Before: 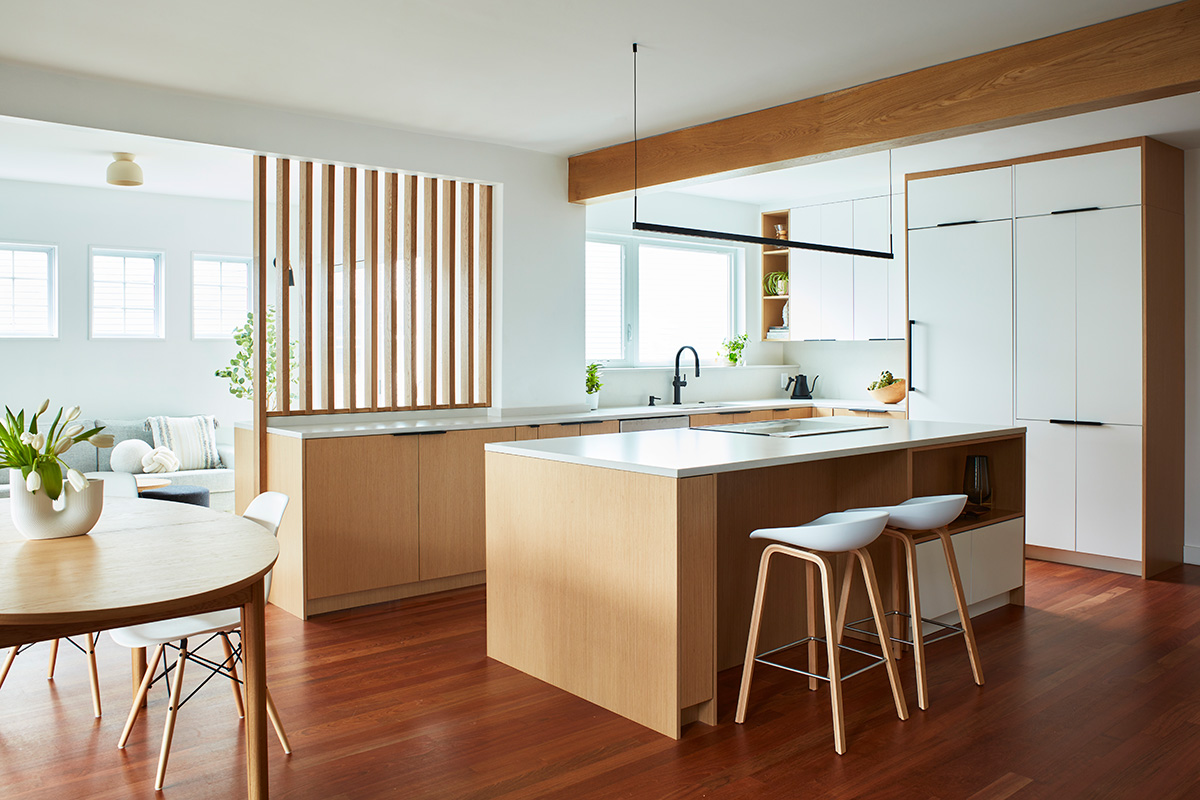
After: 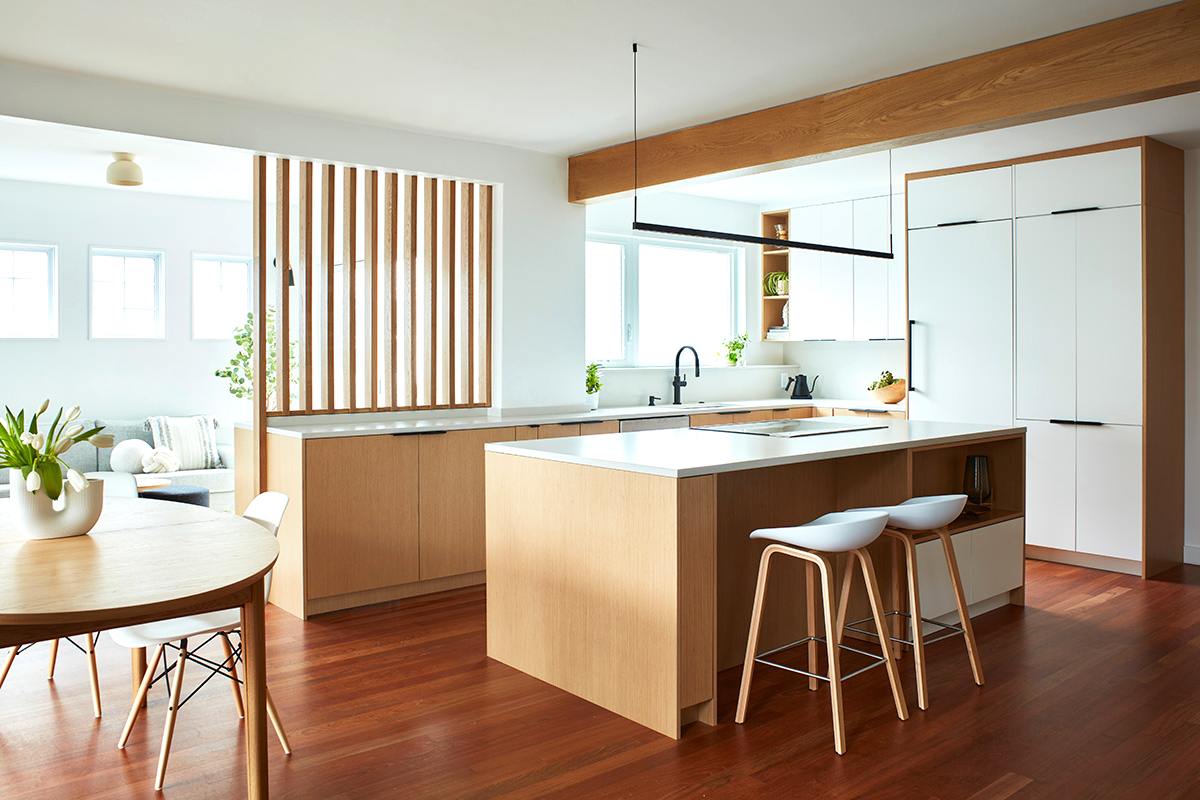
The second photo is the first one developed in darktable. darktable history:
exposure: exposure 0.213 EV, compensate highlight preservation false
